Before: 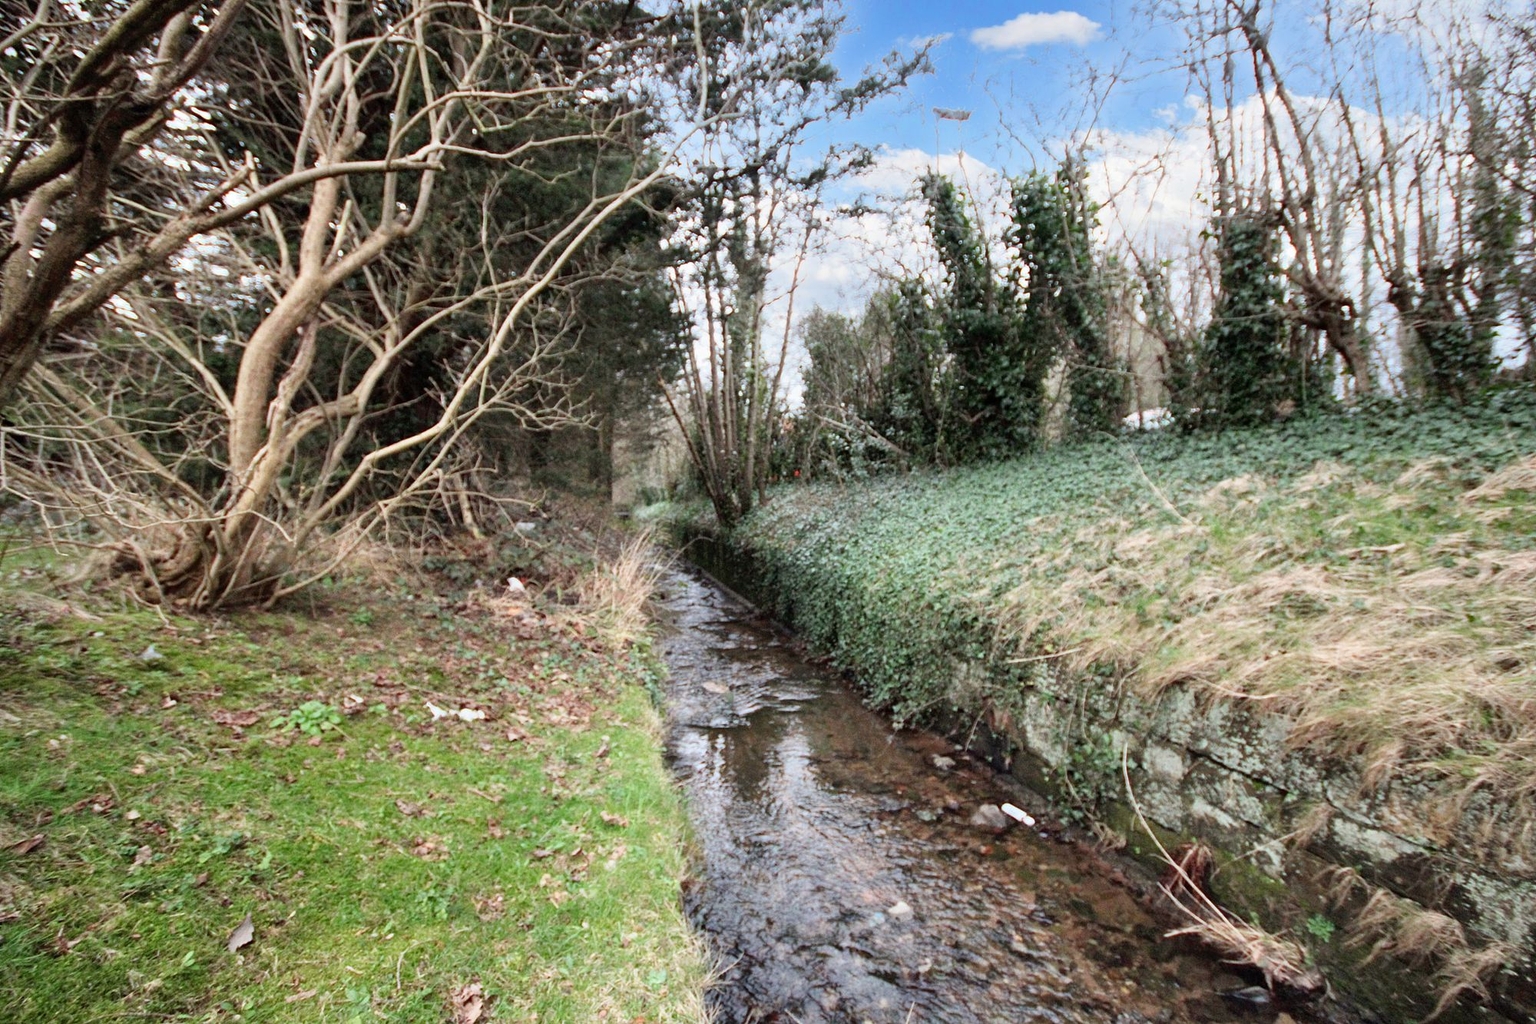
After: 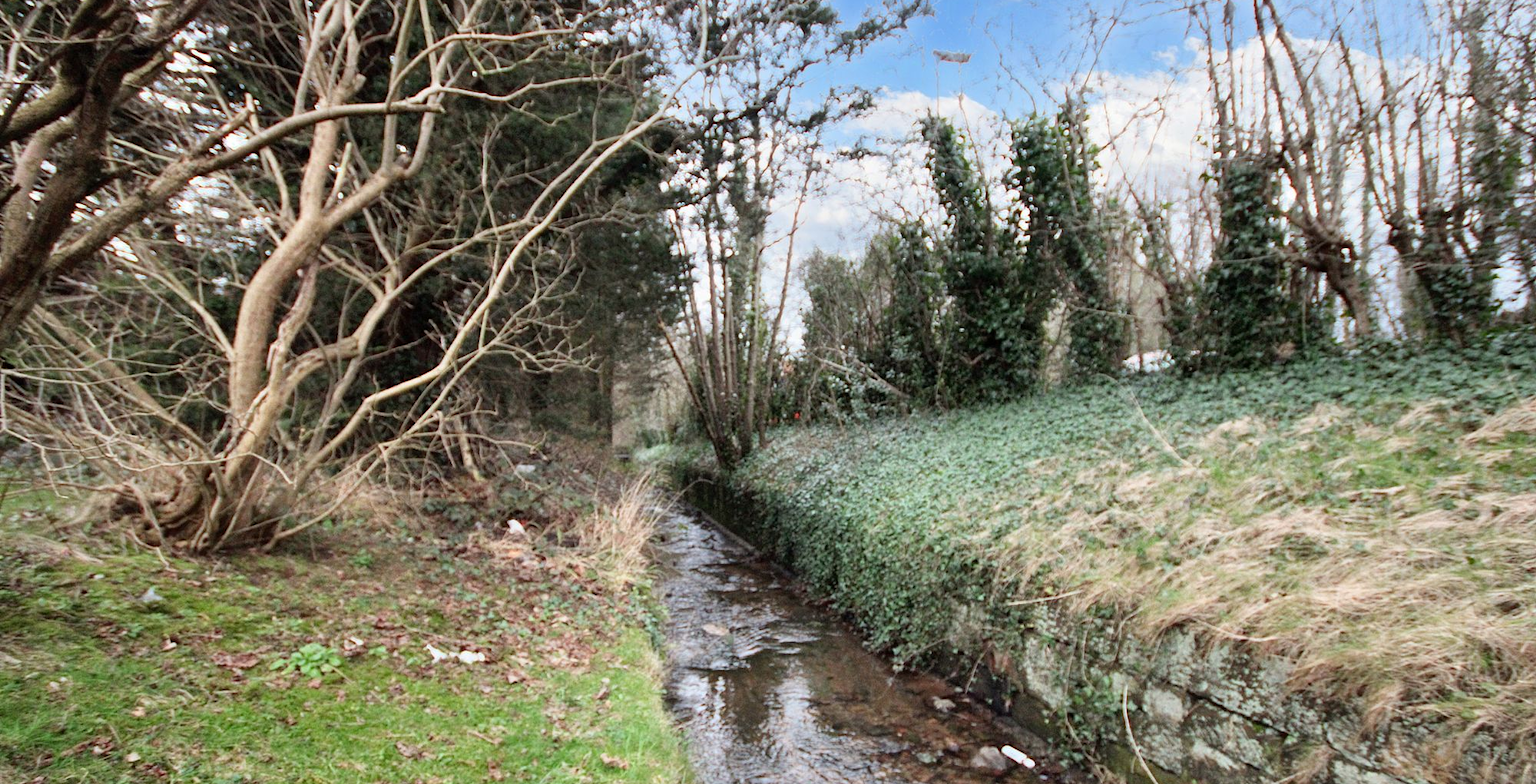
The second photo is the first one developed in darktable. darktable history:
crop: top 5.635%, bottom 17.76%
